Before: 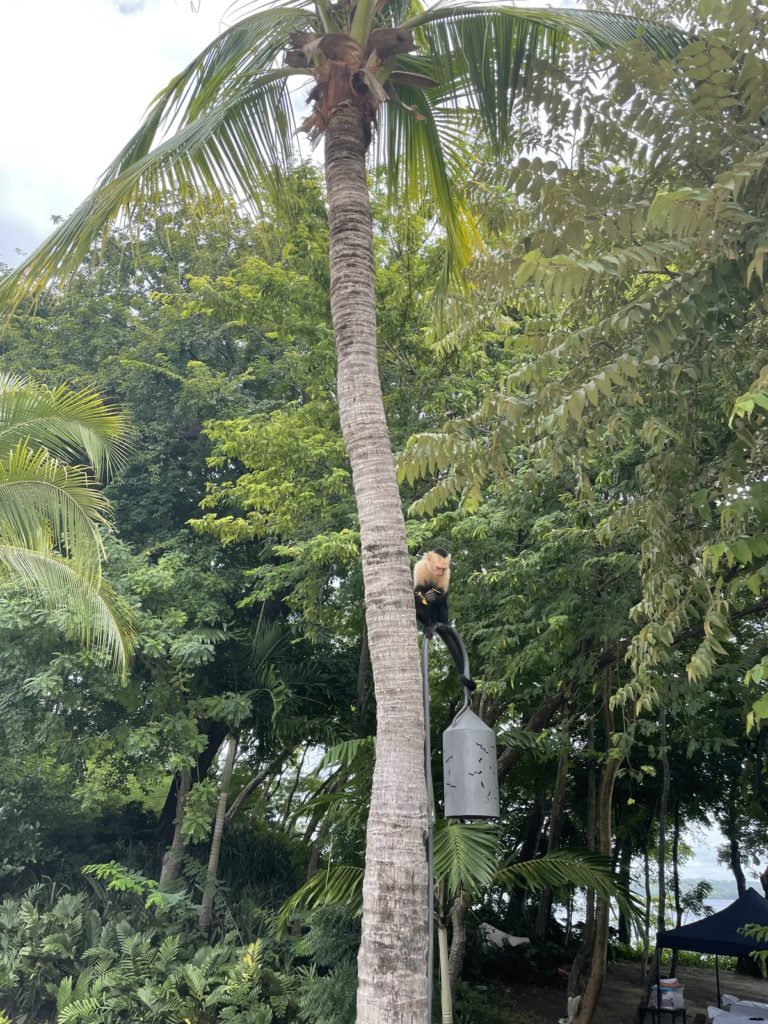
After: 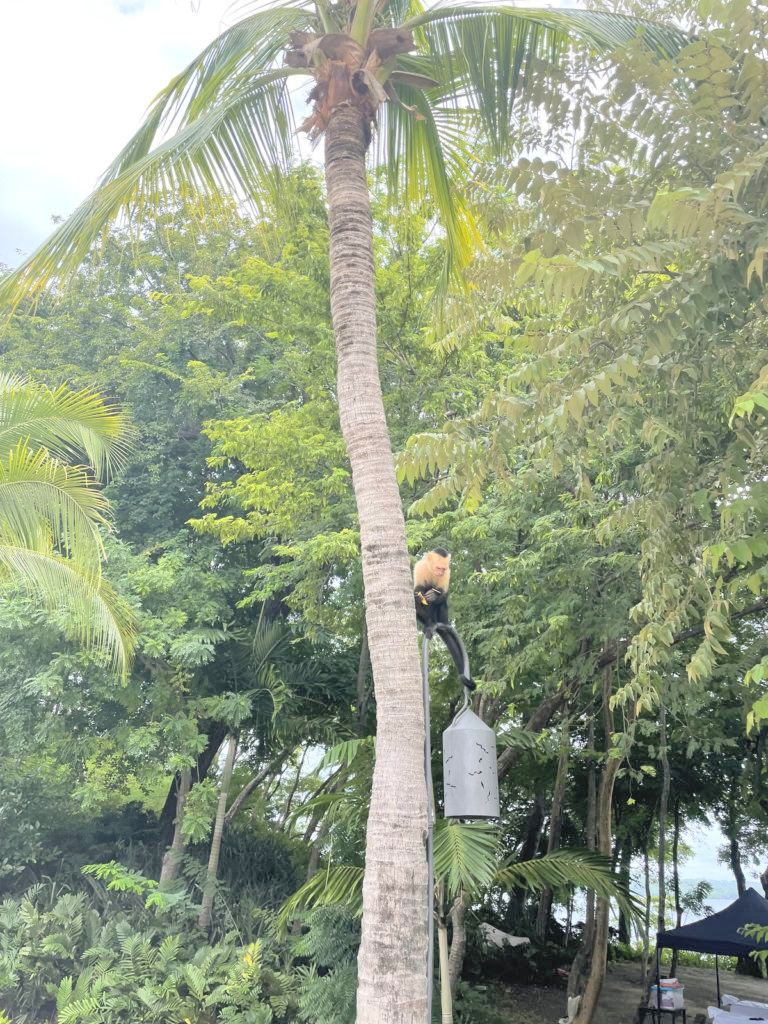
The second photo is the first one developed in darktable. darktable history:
global tonemap: drago (0.7, 100)
exposure: black level correction 0, exposure 0.7 EV, compensate exposure bias true, compensate highlight preservation false
